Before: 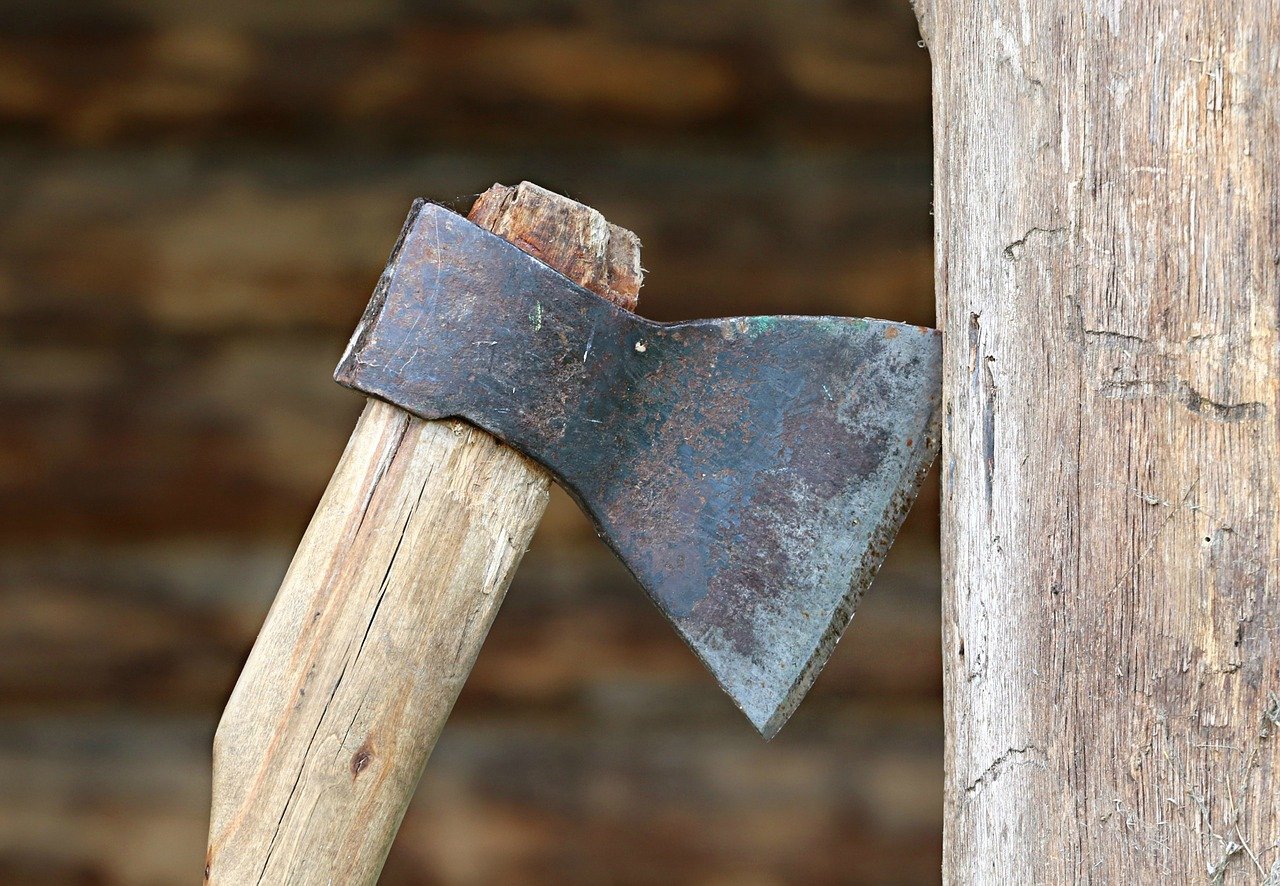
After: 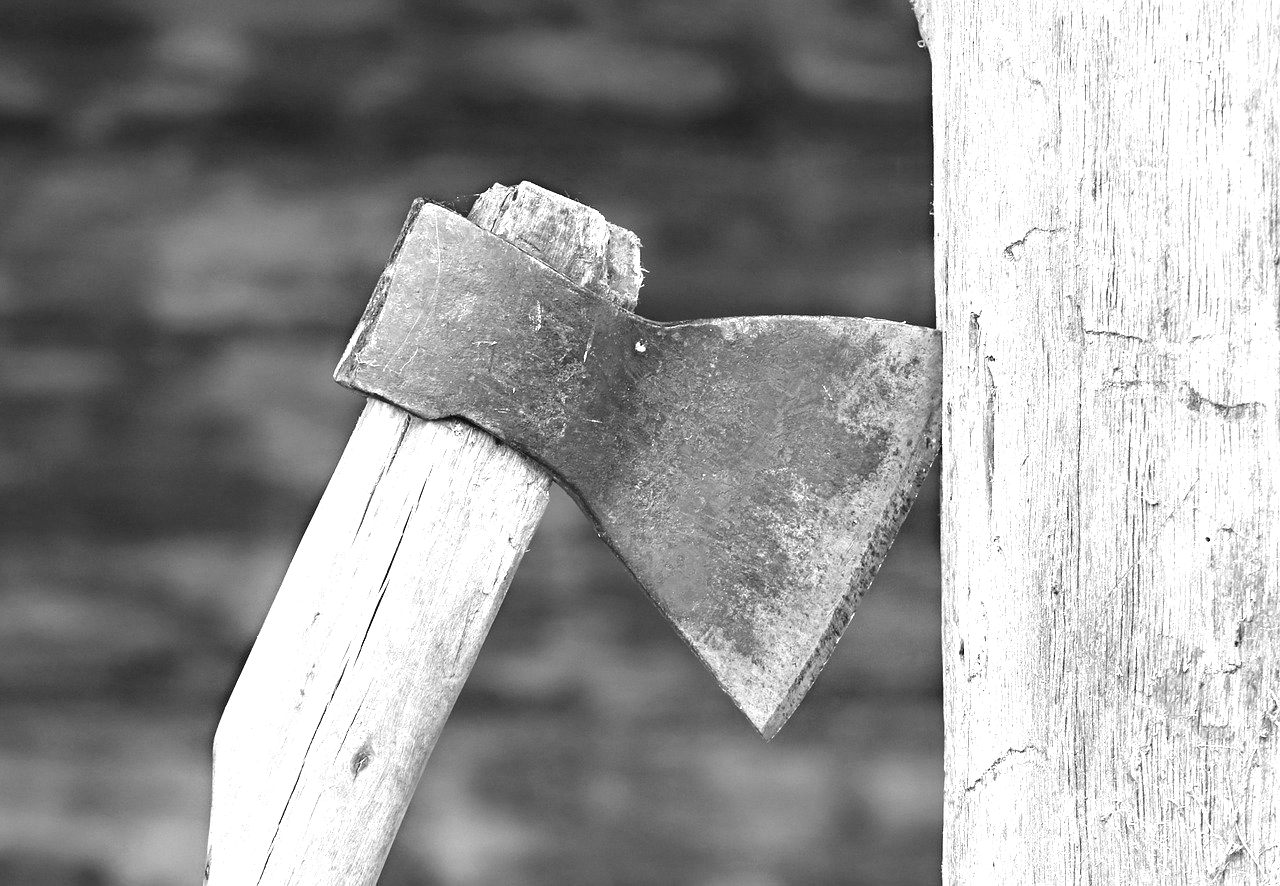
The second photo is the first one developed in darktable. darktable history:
monochrome: a 26.22, b 42.67, size 0.8
exposure: exposure 1.223 EV, compensate highlight preservation false
